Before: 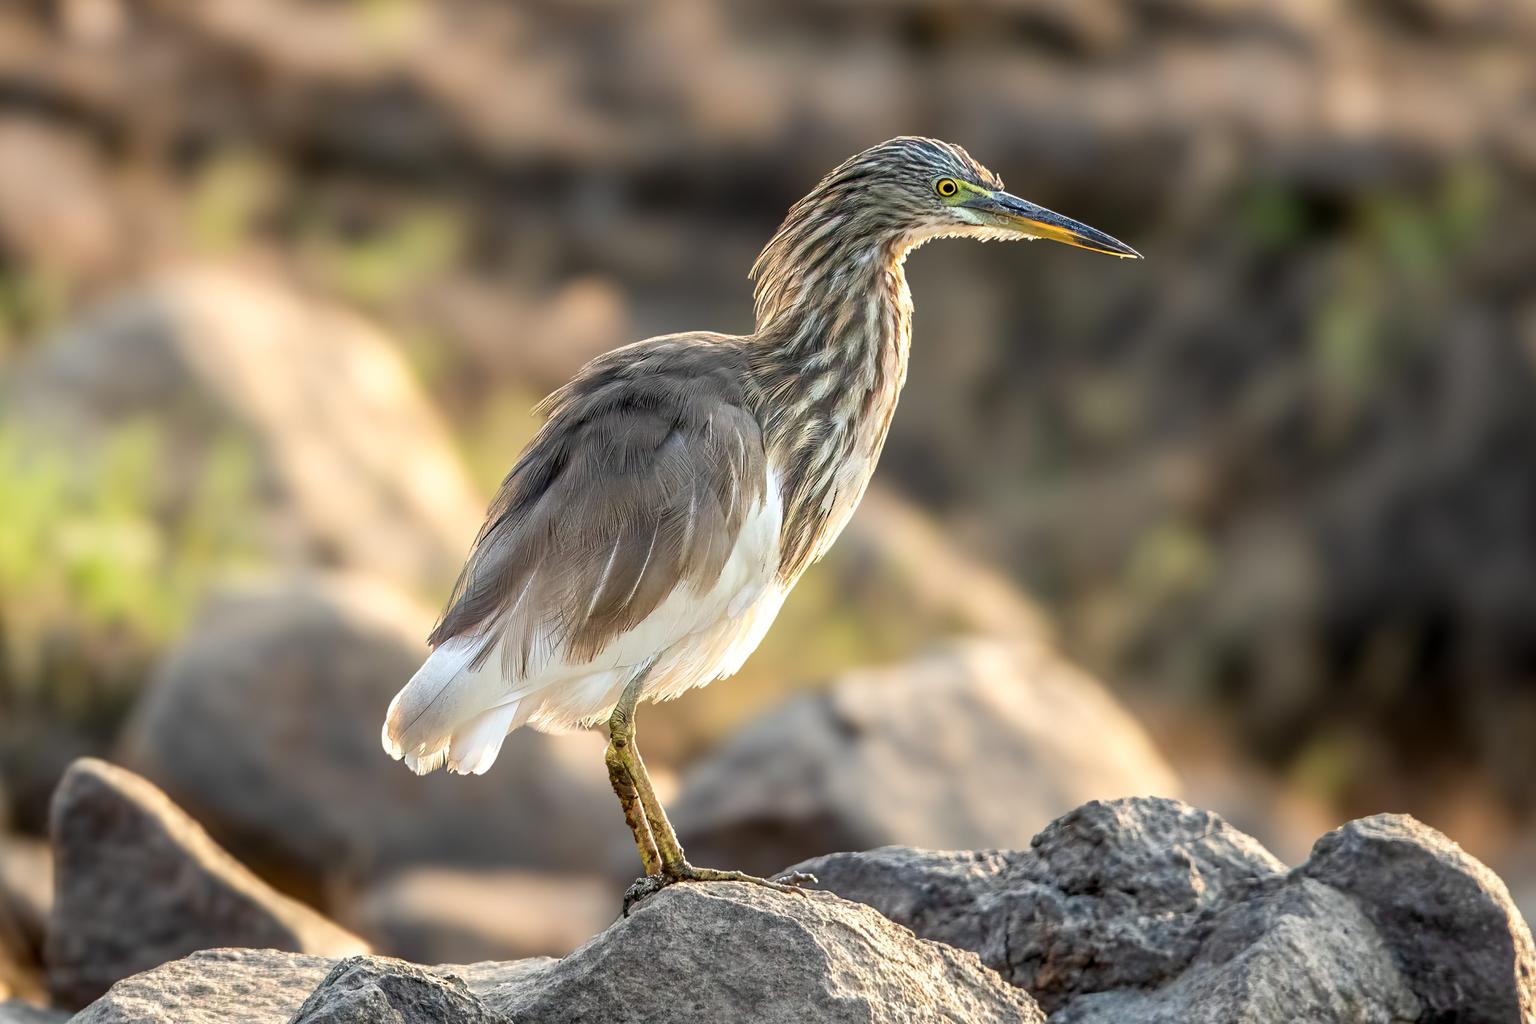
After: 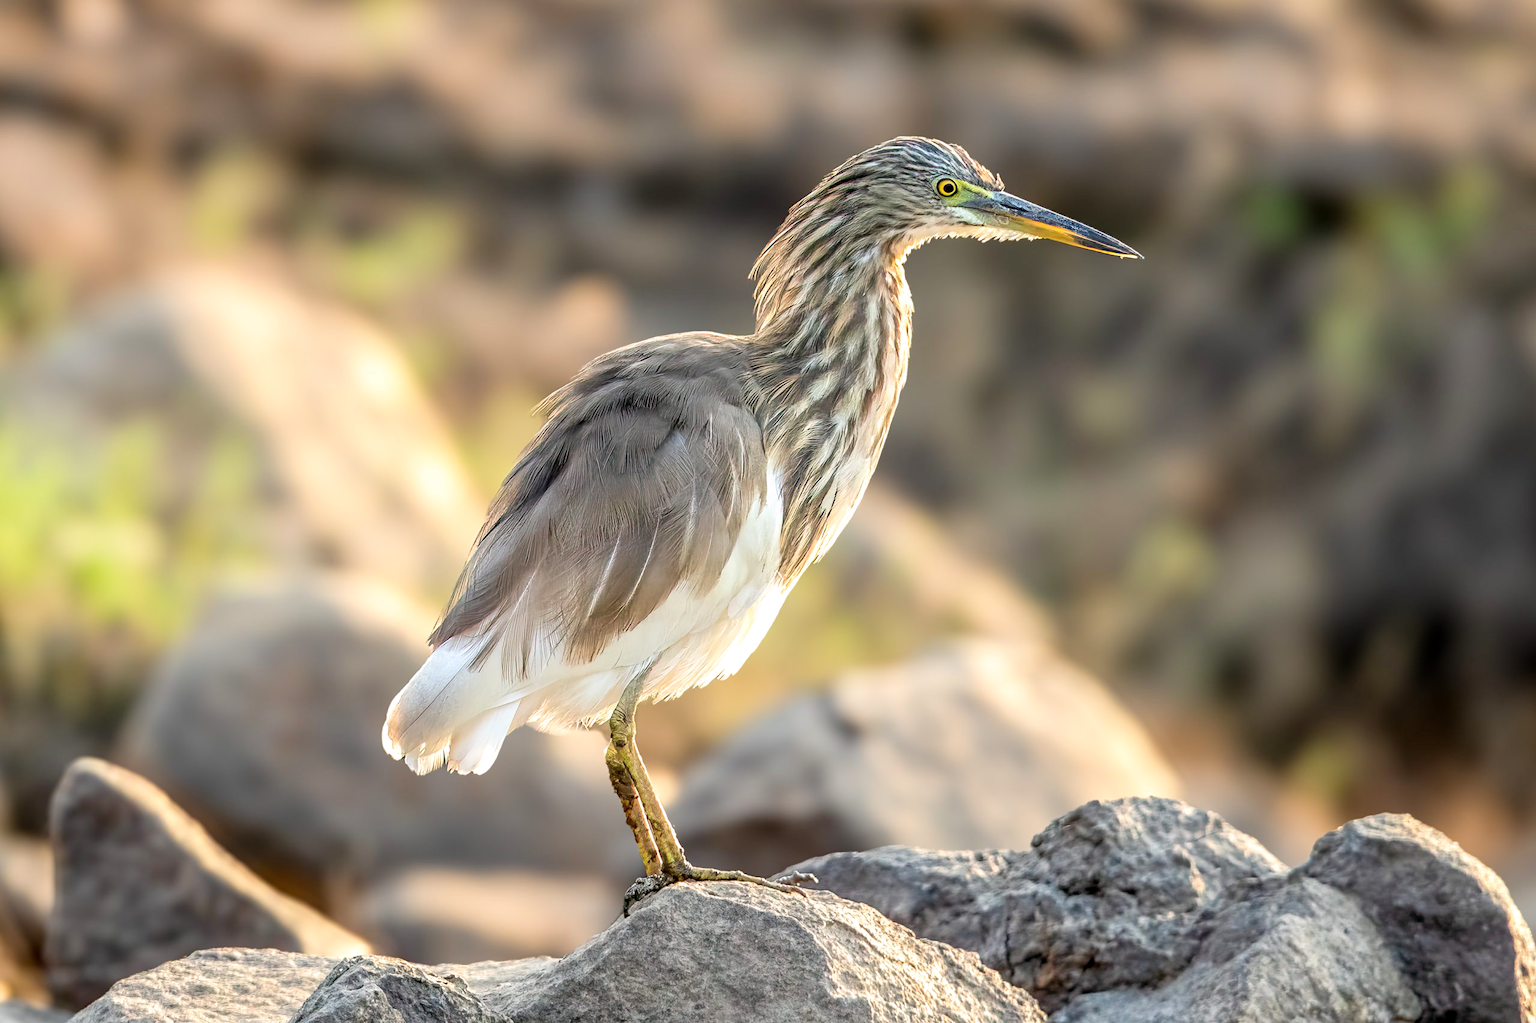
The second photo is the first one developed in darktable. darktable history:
filmic rgb: black relative exposure -15 EV, white relative exposure 3 EV, threshold 6 EV, target black luminance 0%, hardness 9.27, latitude 99%, contrast 0.912, shadows ↔ highlights balance 0.505%, add noise in highlights 0, color science v3 (2019), use custom middle-gray values true, iterations of high-quality reconstruction 0, contrast in highlights soft, enable highlight reconstruction true
exposure: exposure 0.6 EV, compensate highlight preservation false
